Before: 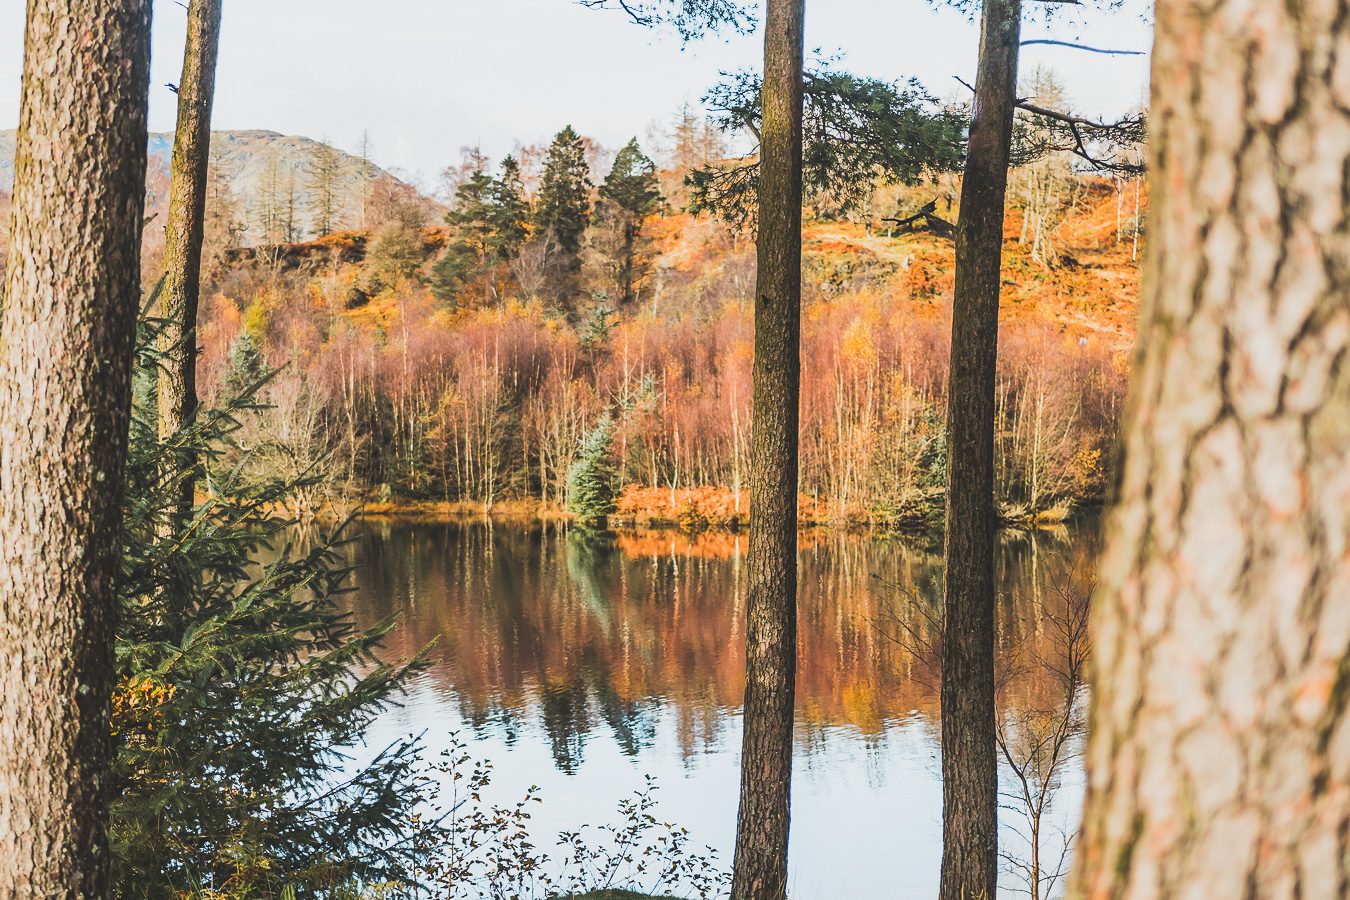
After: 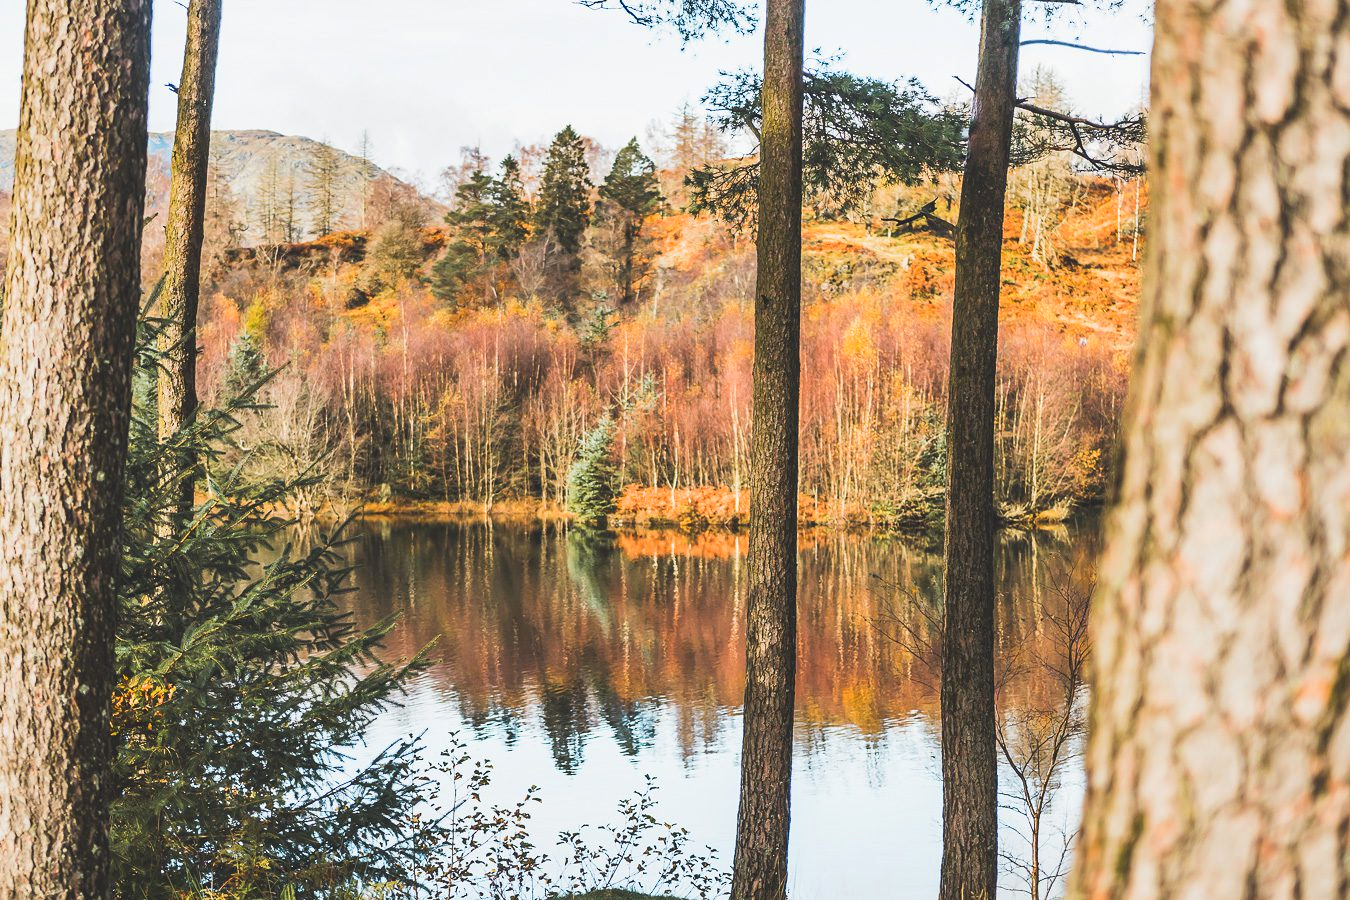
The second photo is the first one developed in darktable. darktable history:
exposure: exposure 0.178 EV, compensate exposure bias true, compensate highlight preservation false
shadows and highlights: shadows 37.27, highlights -28.18, soften with gaussian
